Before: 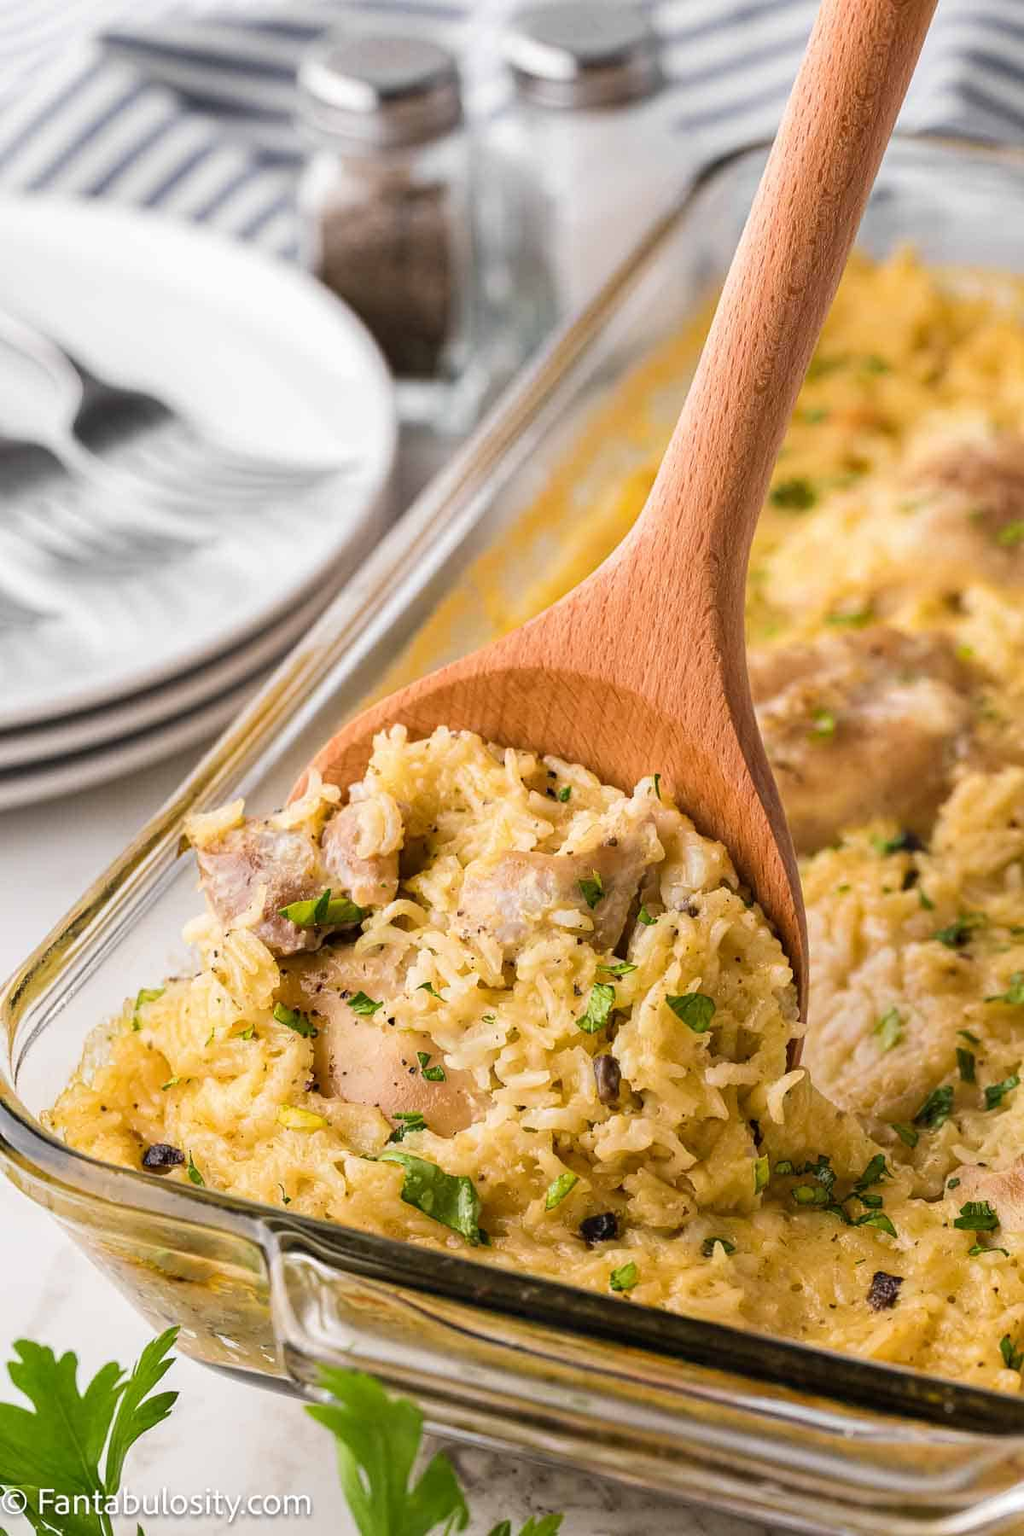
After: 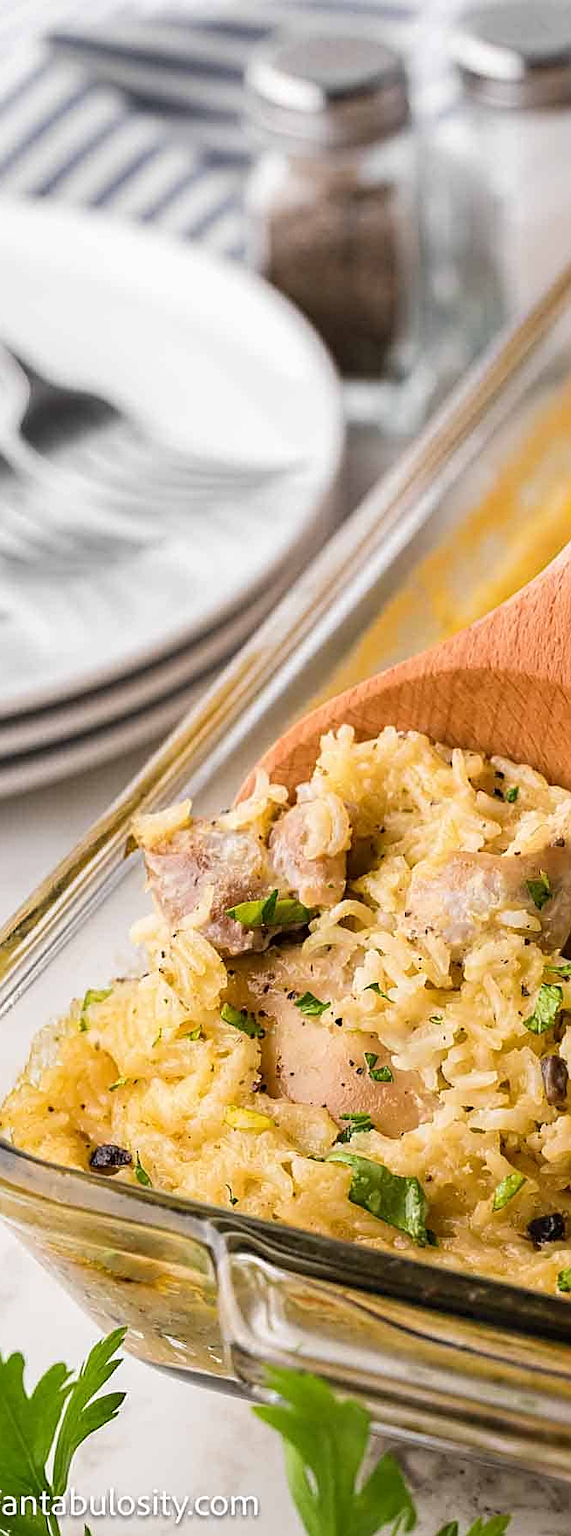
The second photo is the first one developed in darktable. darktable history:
sharpen: on, module defaults
crop: left 5.211%, right 38.994%
